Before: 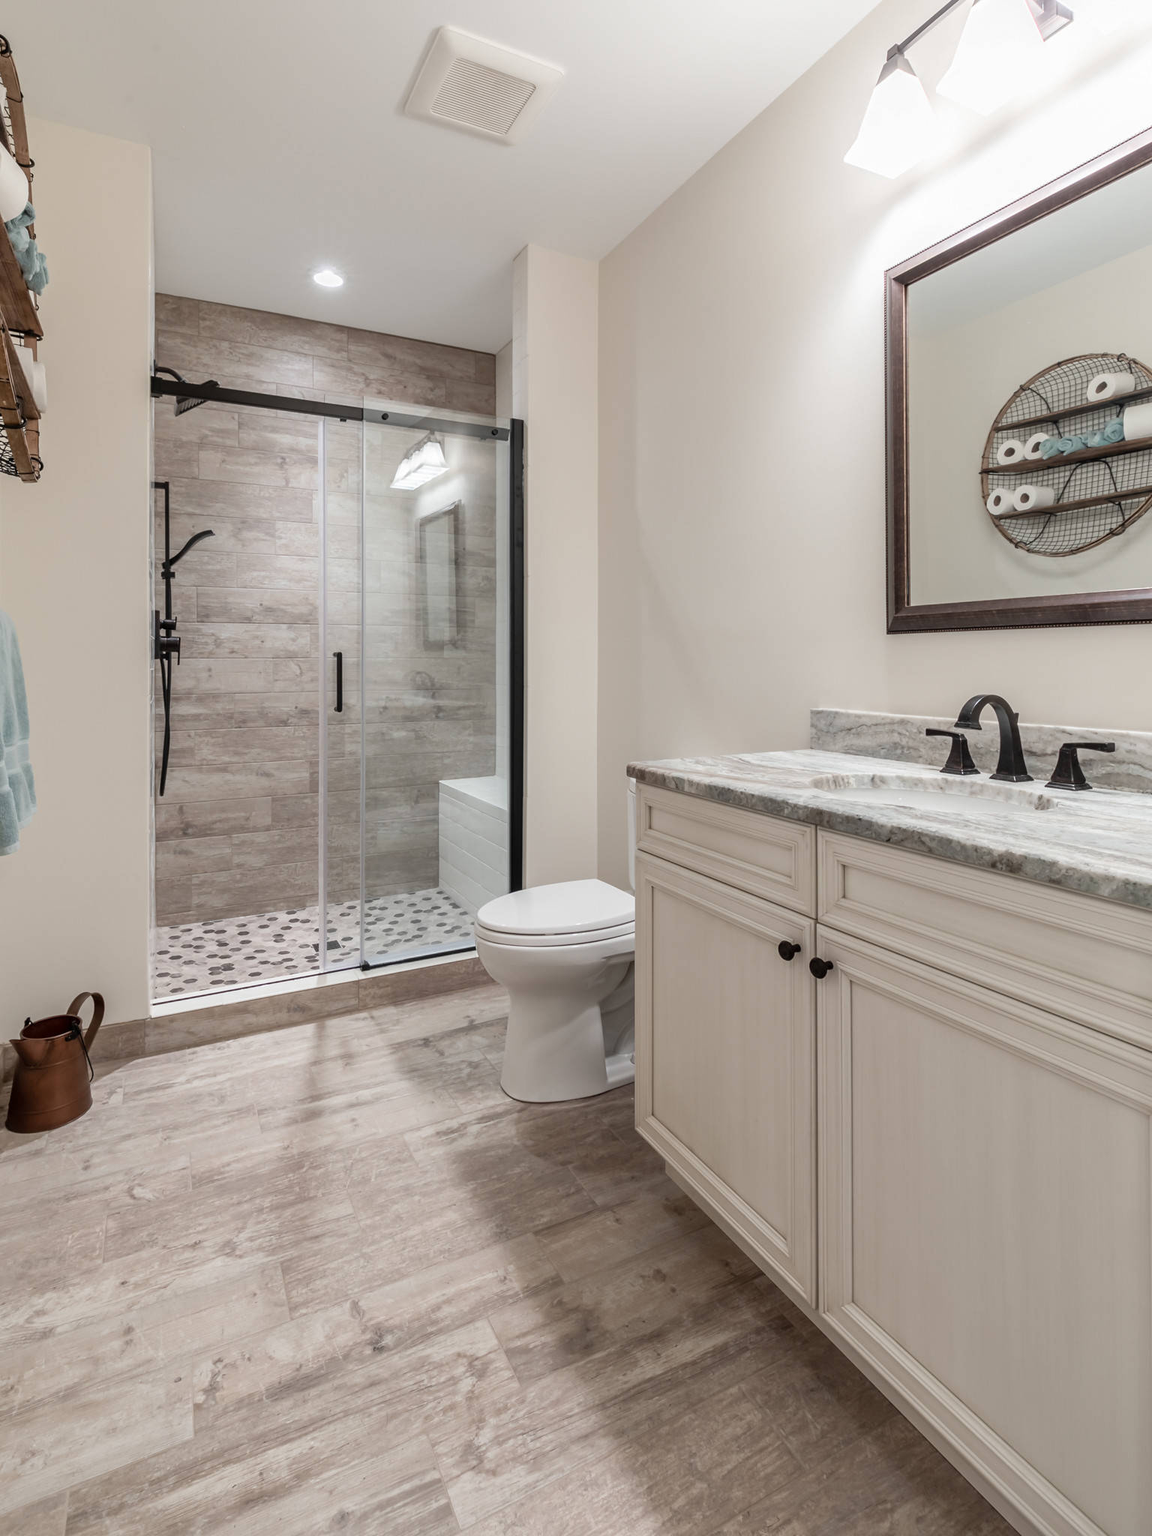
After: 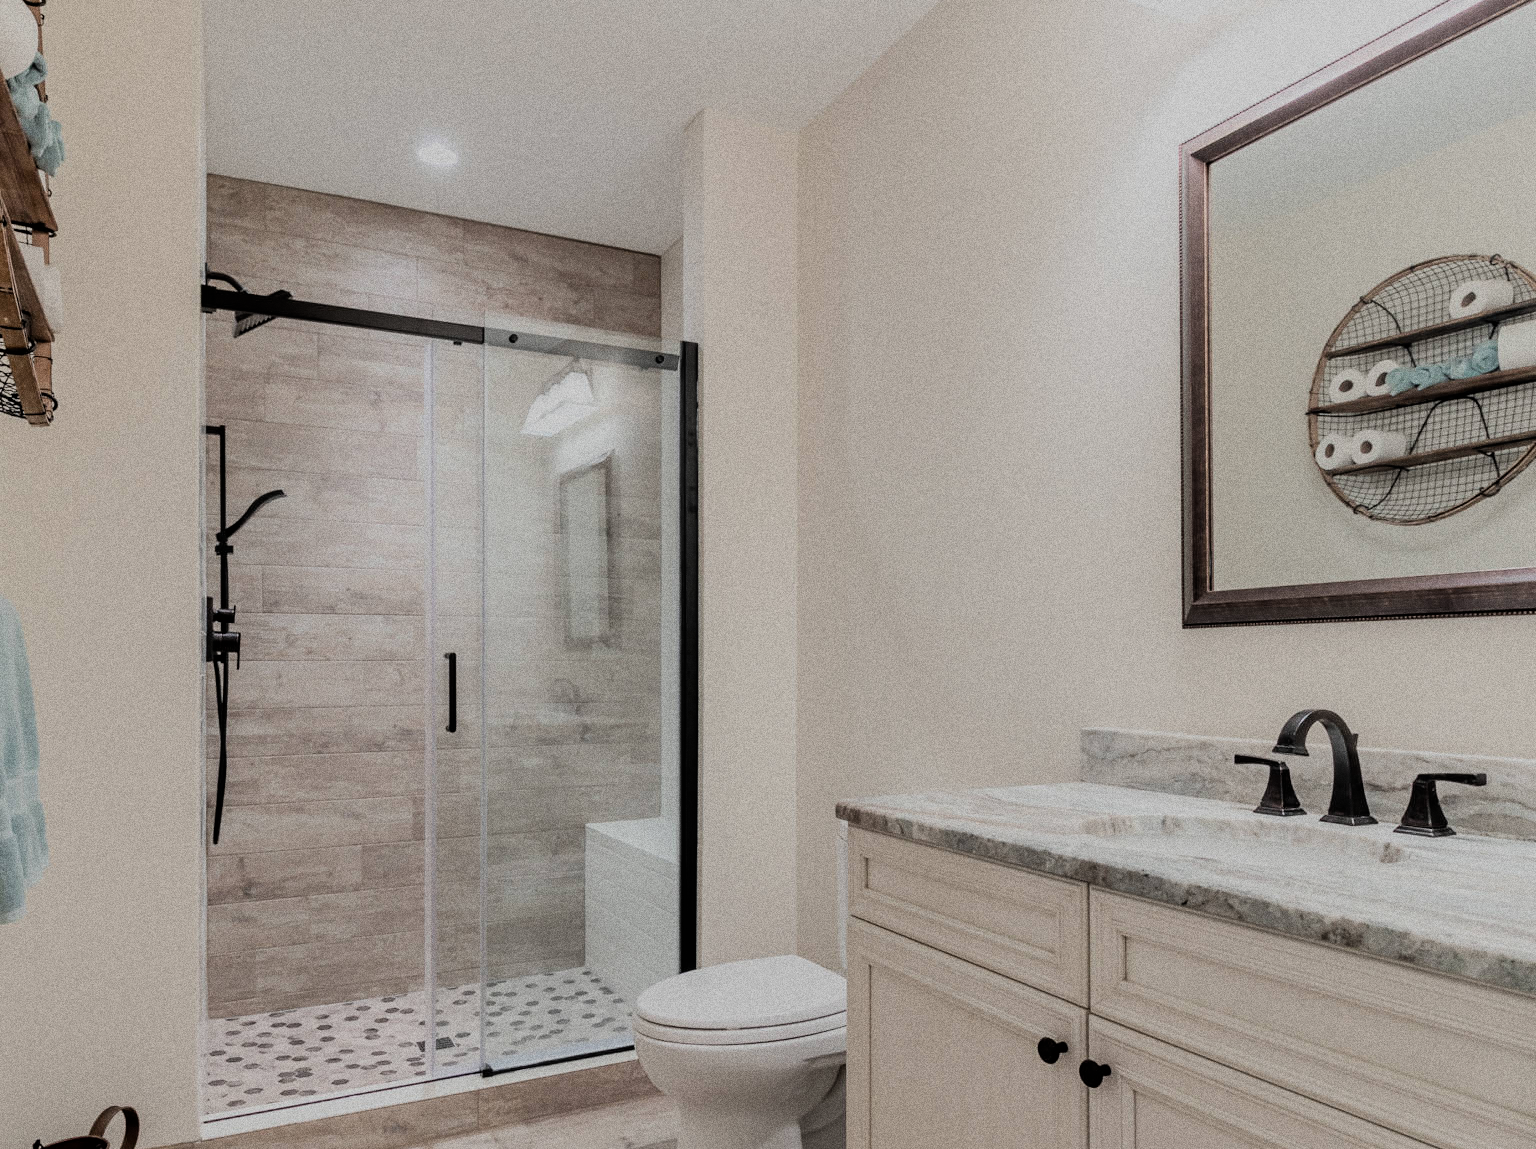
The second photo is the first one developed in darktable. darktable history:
grain: coarseness 0.09 ISO, strength 40%
crop and rotate: top 10.605%, bottom 33.274%
filmic rgb: black relative exposure -6.15 EV, white relative exposure 6.96 EV, hardness 2.23, color science v6 (2022)
